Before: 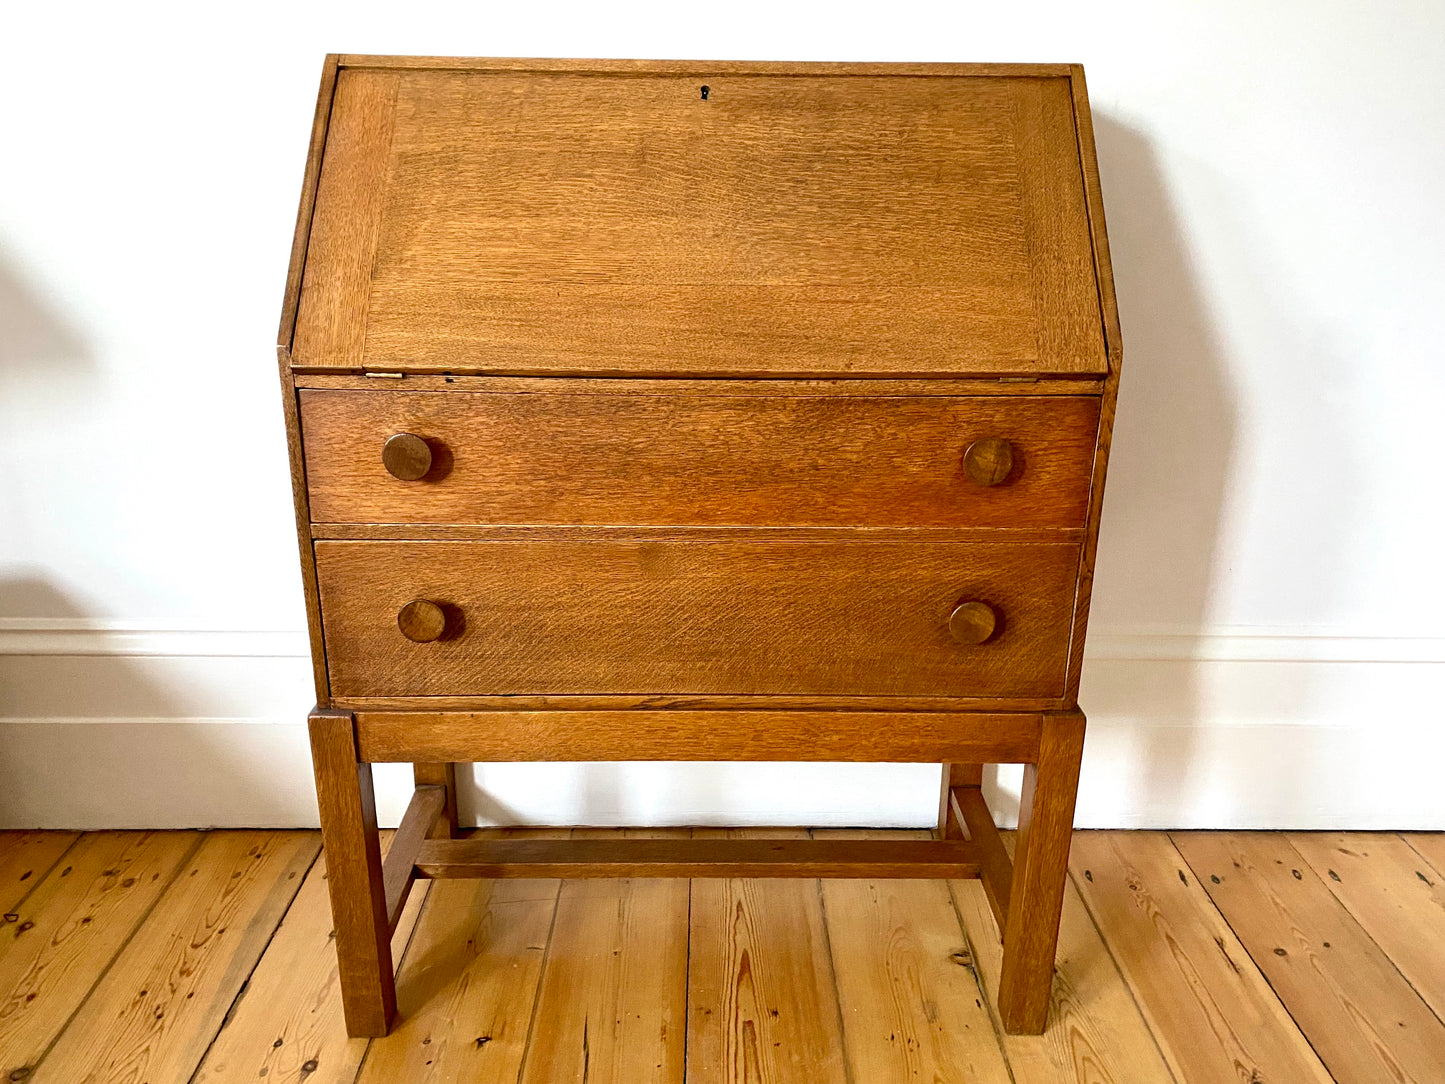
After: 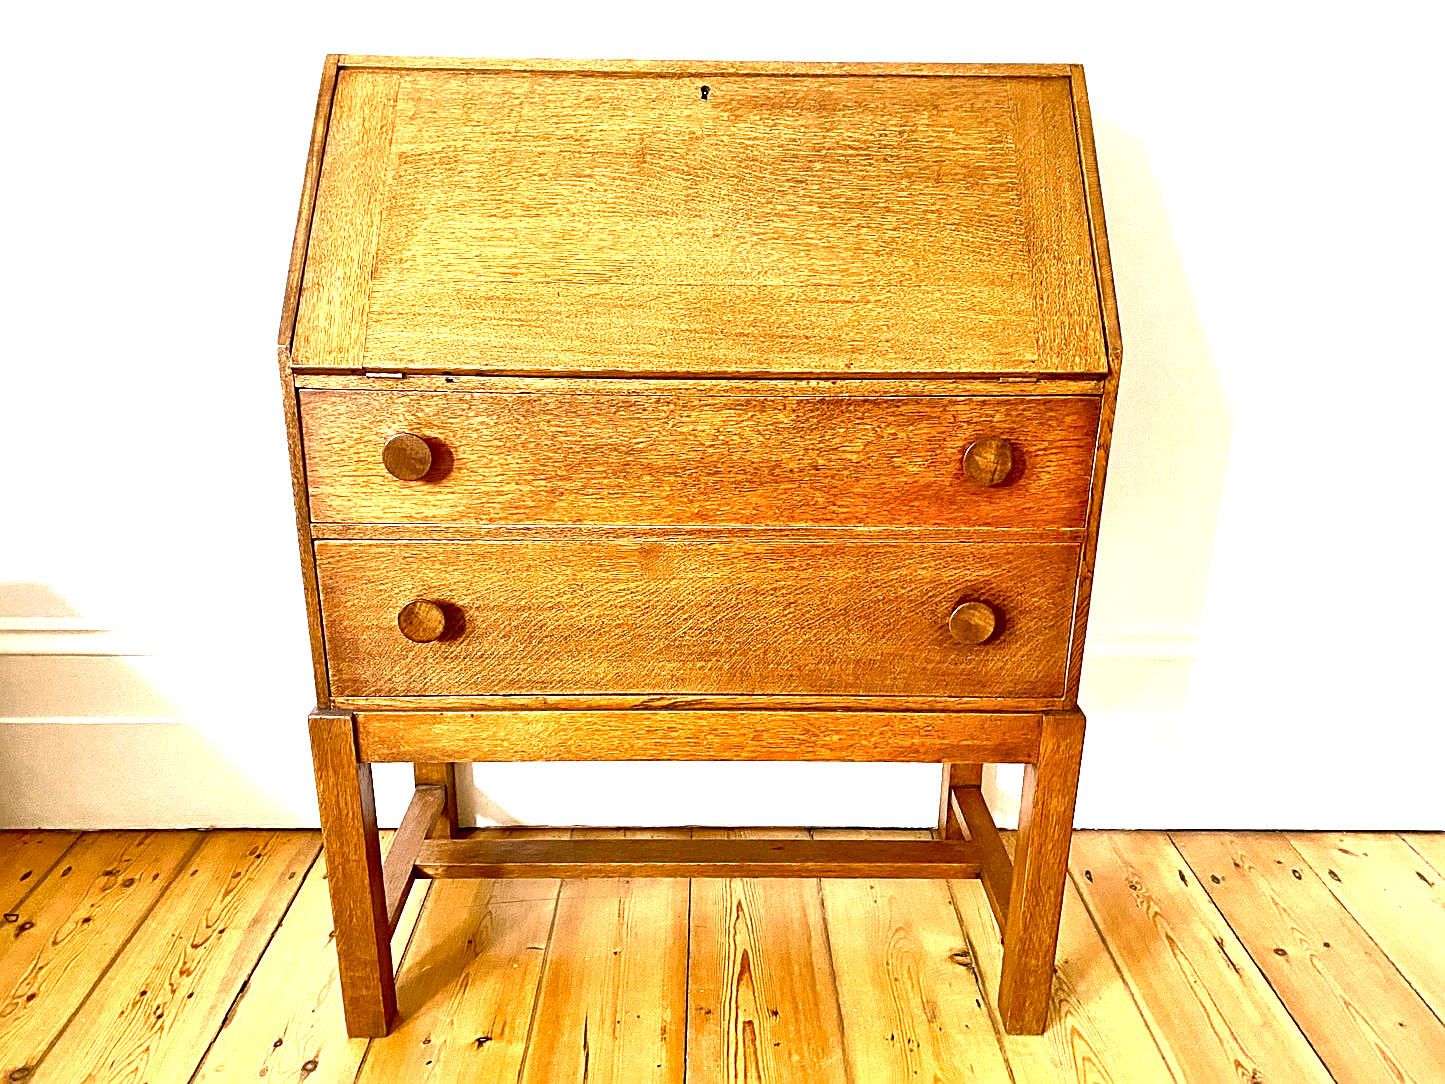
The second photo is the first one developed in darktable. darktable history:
sharpen: on, module defaults
exposure: black level correction 0, exposure 1.401 EV, compensate highlight preservation false
local contrast: mode bilateral grid, contrast 26, coarseness 61, detail 151%, midtone range 0.2
